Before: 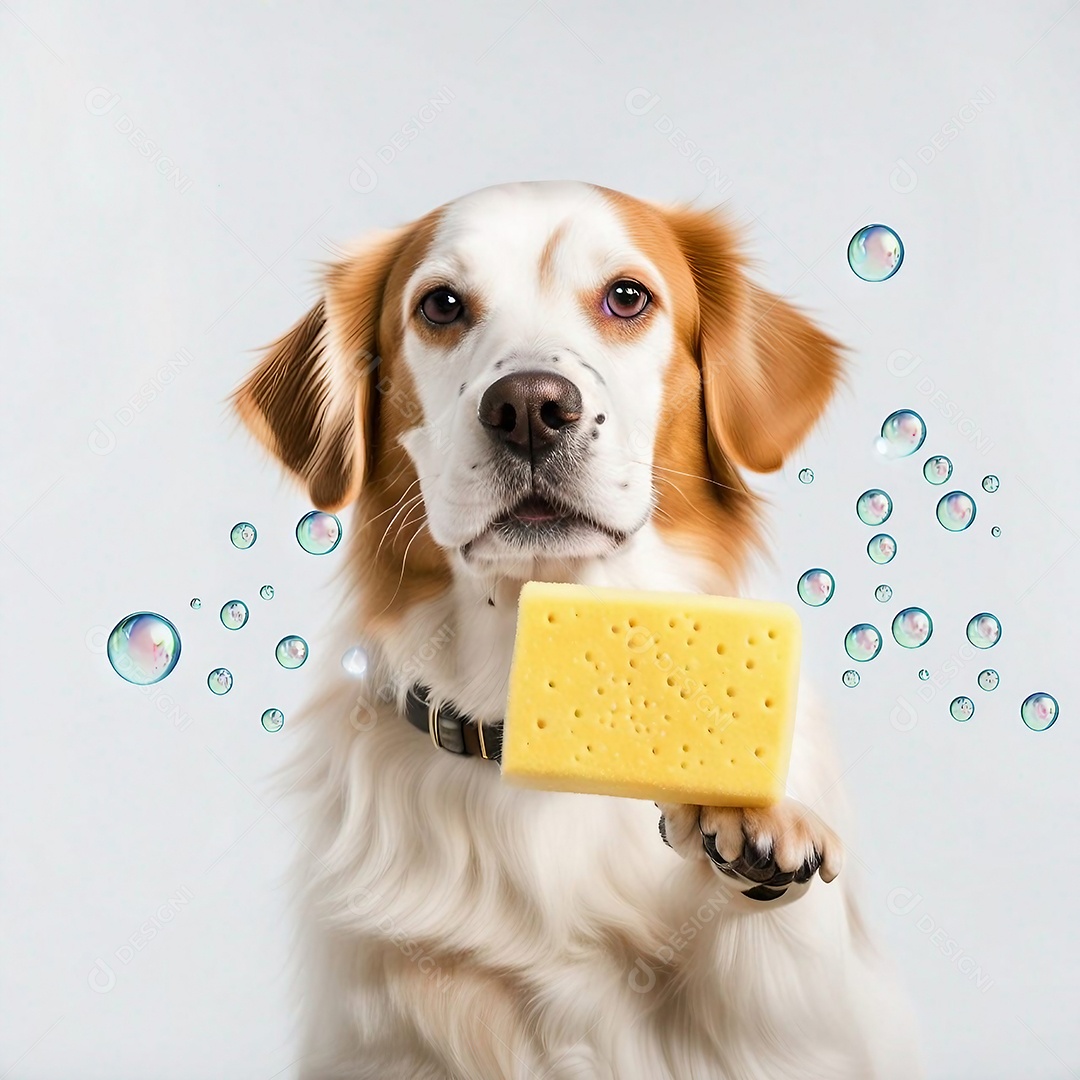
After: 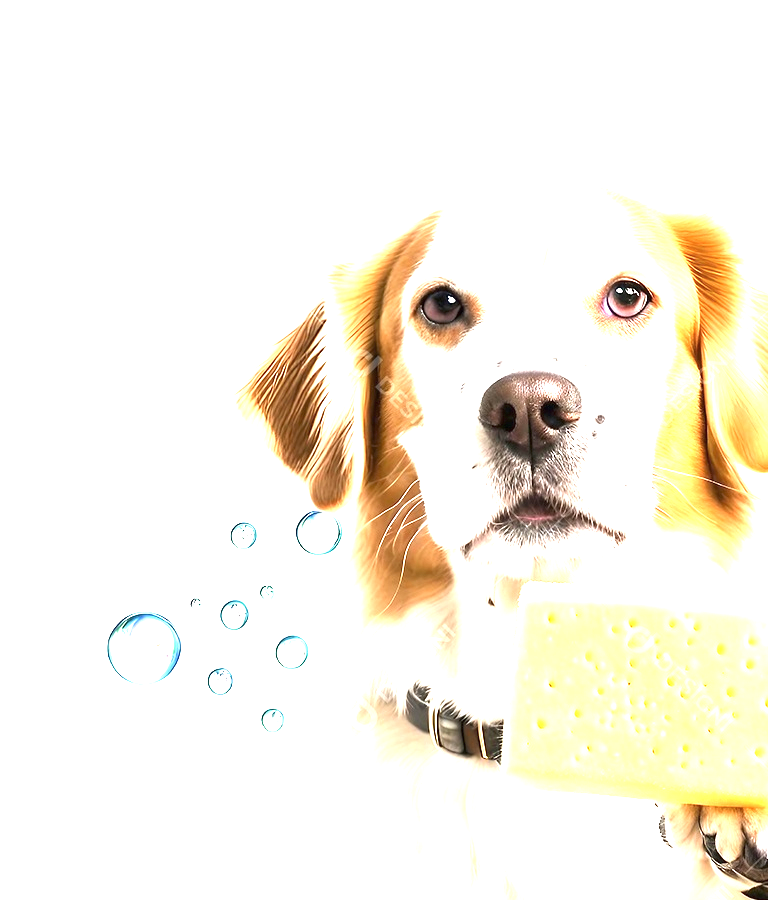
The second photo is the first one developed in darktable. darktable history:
crop: right 28.885%, bottom 16.626%
exposure: black level correction 0, exposure 2.138 EV, compensate exposure bias true, compensate highlight preservation false
contrast brightness saturation: saturation -0.05
